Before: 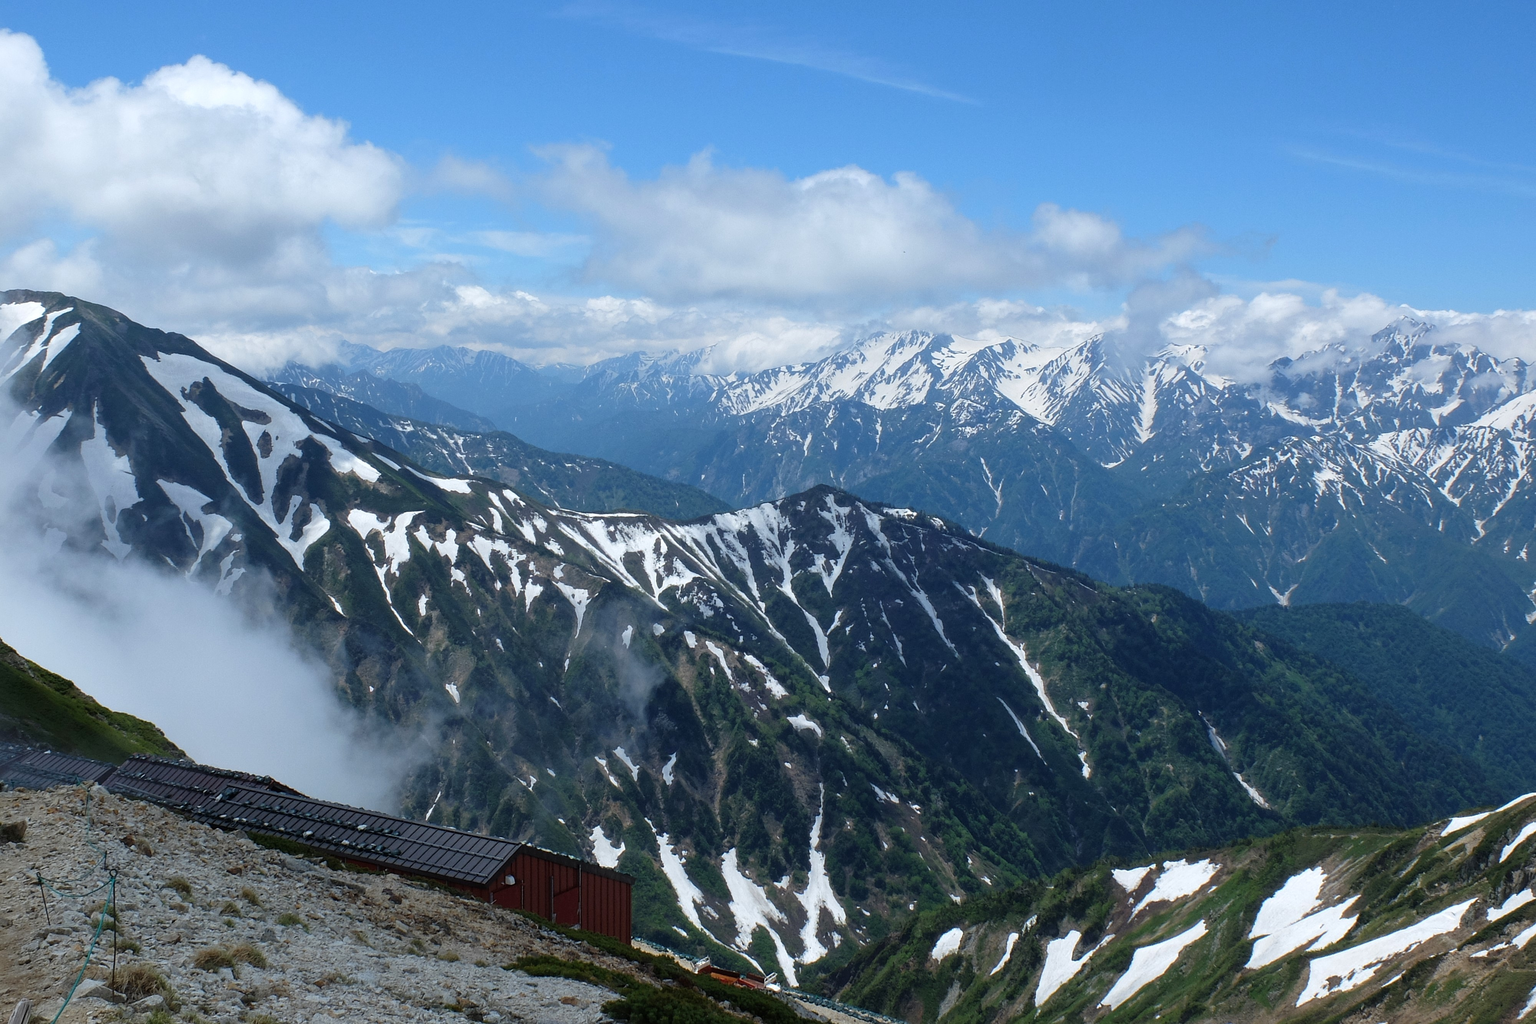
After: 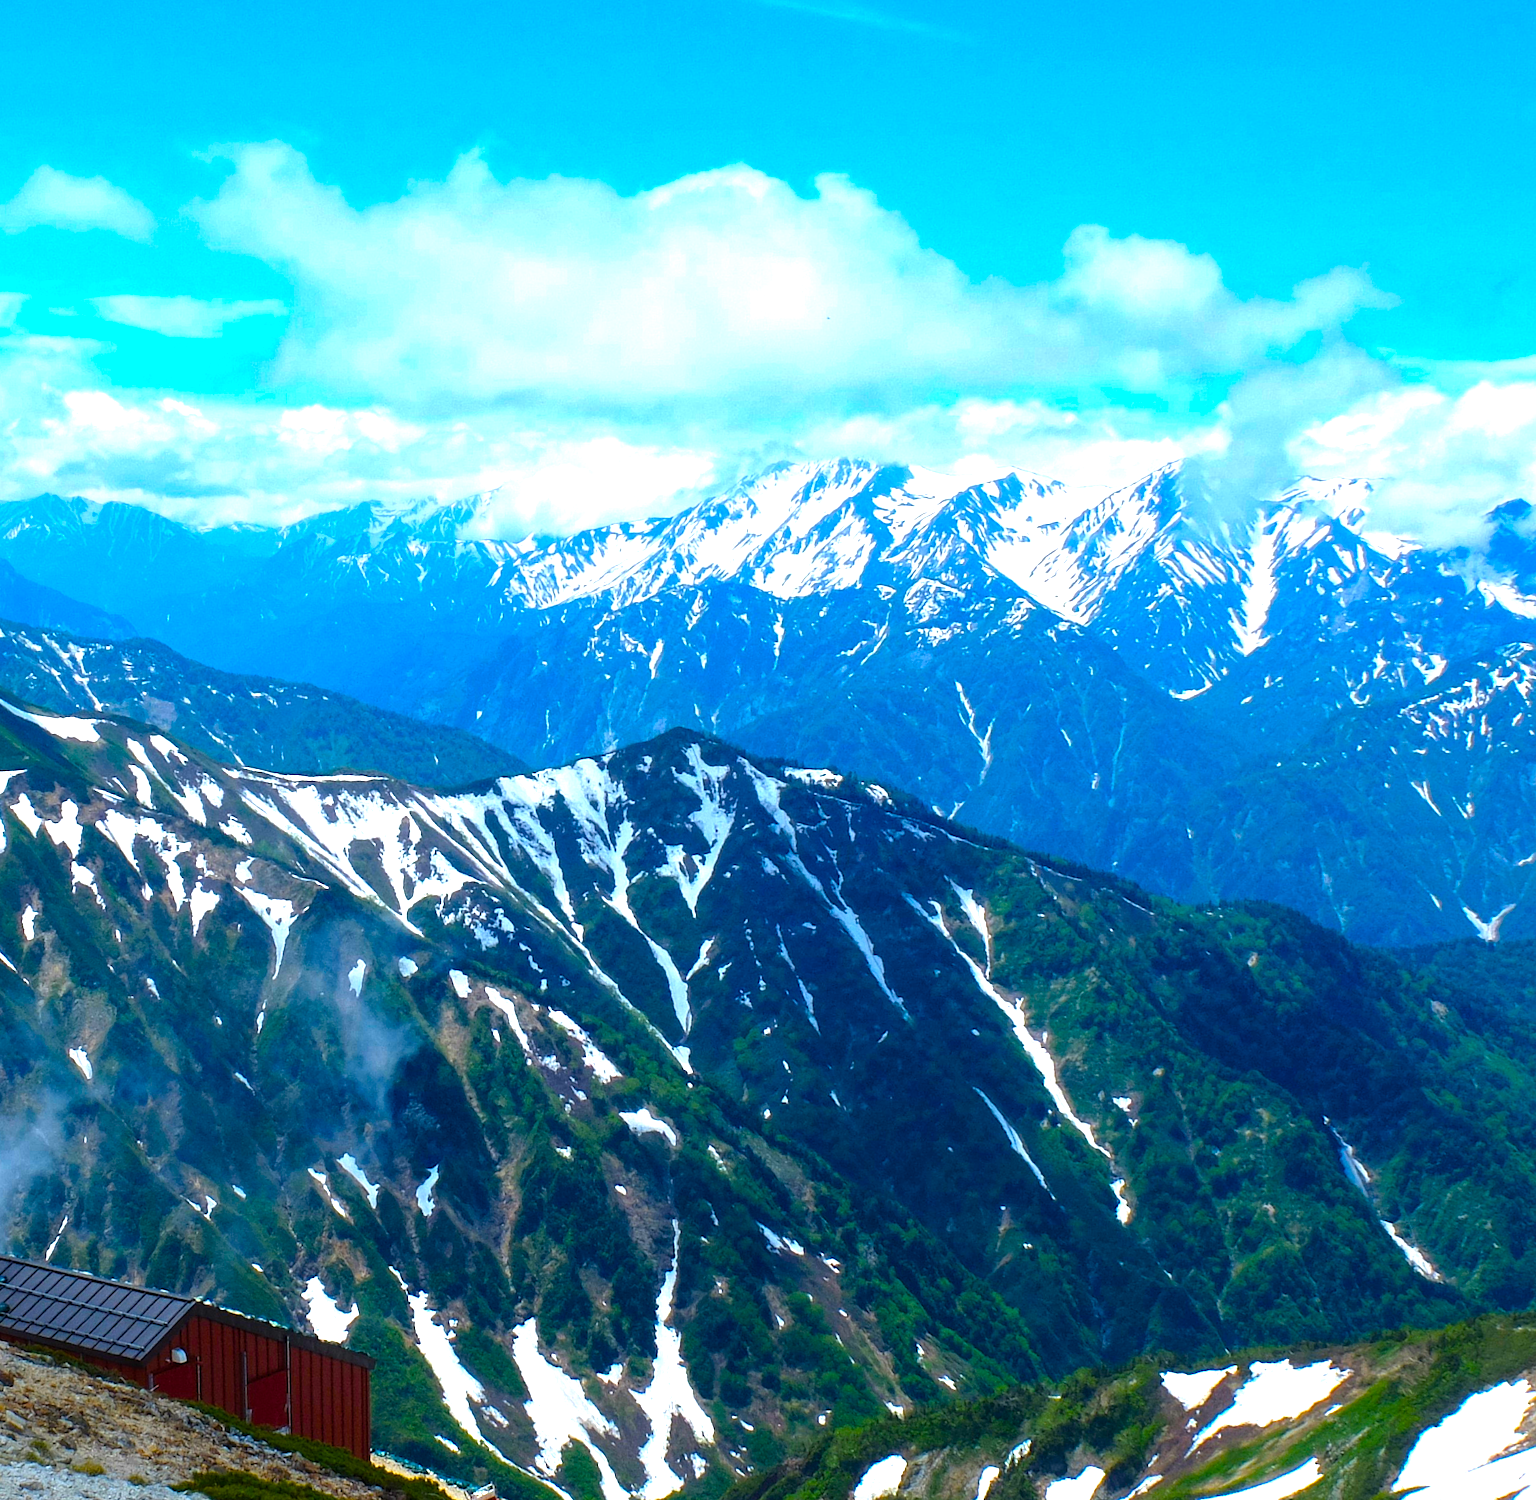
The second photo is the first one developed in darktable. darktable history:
rotate and perspective: rotation 0.062°, lens shift (vertical) 0.115, lens shift (horizontal) -0.133, crop left 0.047, crop right 0.94, crop top 0.061, crop bottom 0.94
crop and rotate: left 22.918%, top 5.629%, right 14.711%, bottom 2.247%
color balance rgb: linear chroma grading › global chroma 25%, perceptual saturation grading › global saturation 40%, perceptual brilliance grading › global brilliance 30%, global vibrance 40%
